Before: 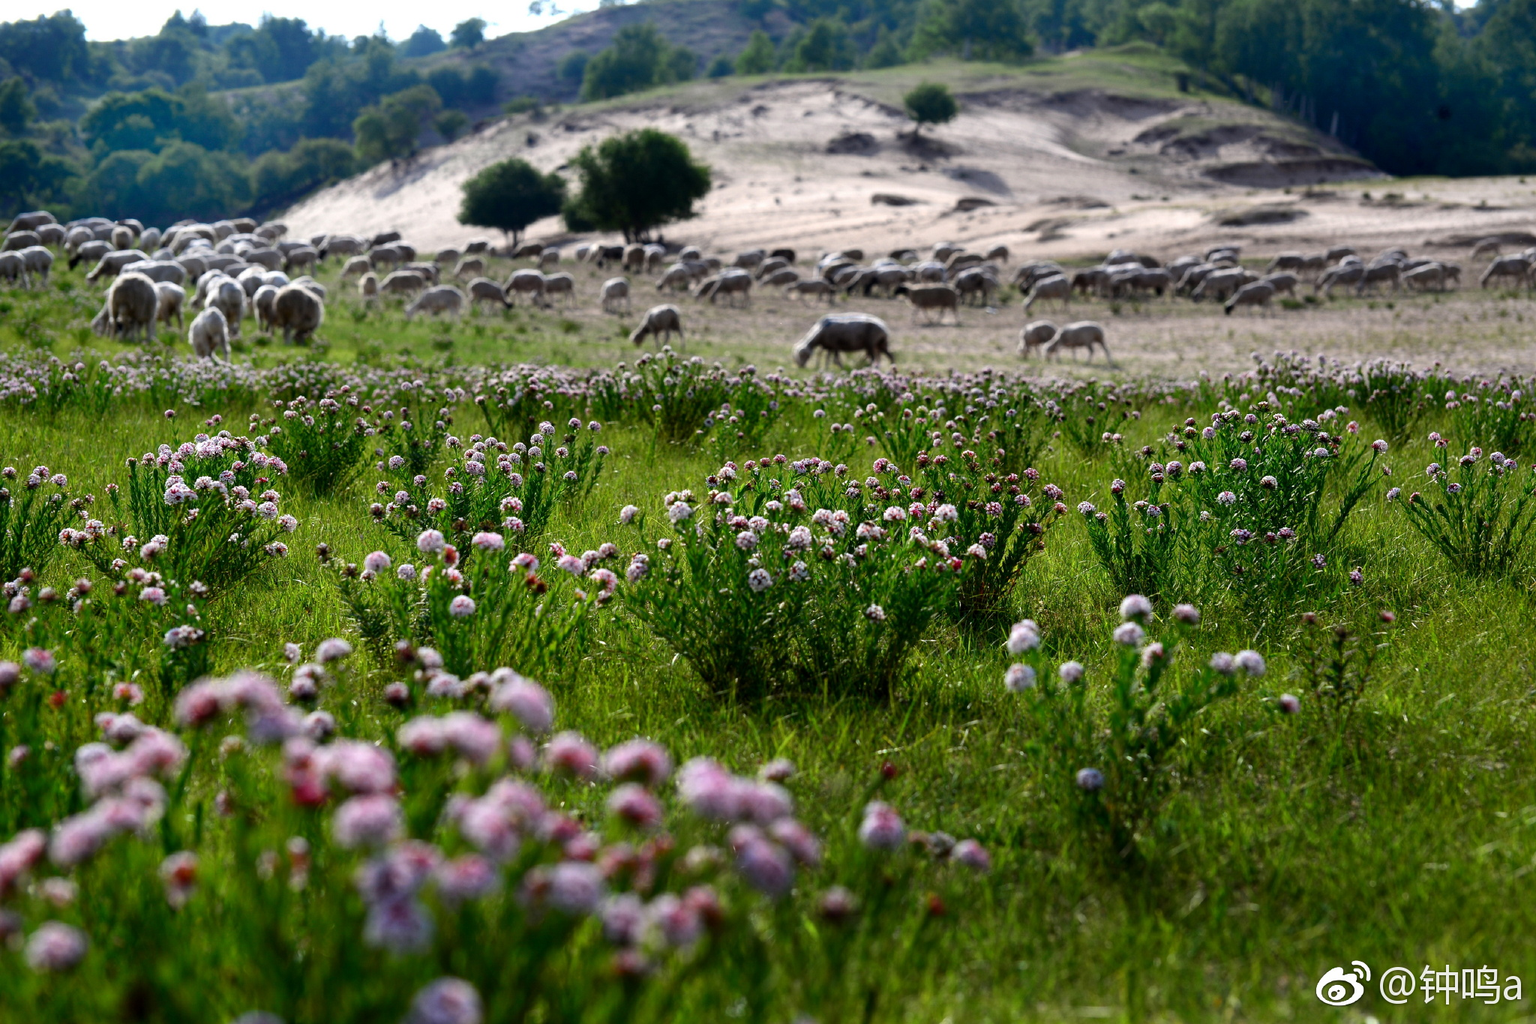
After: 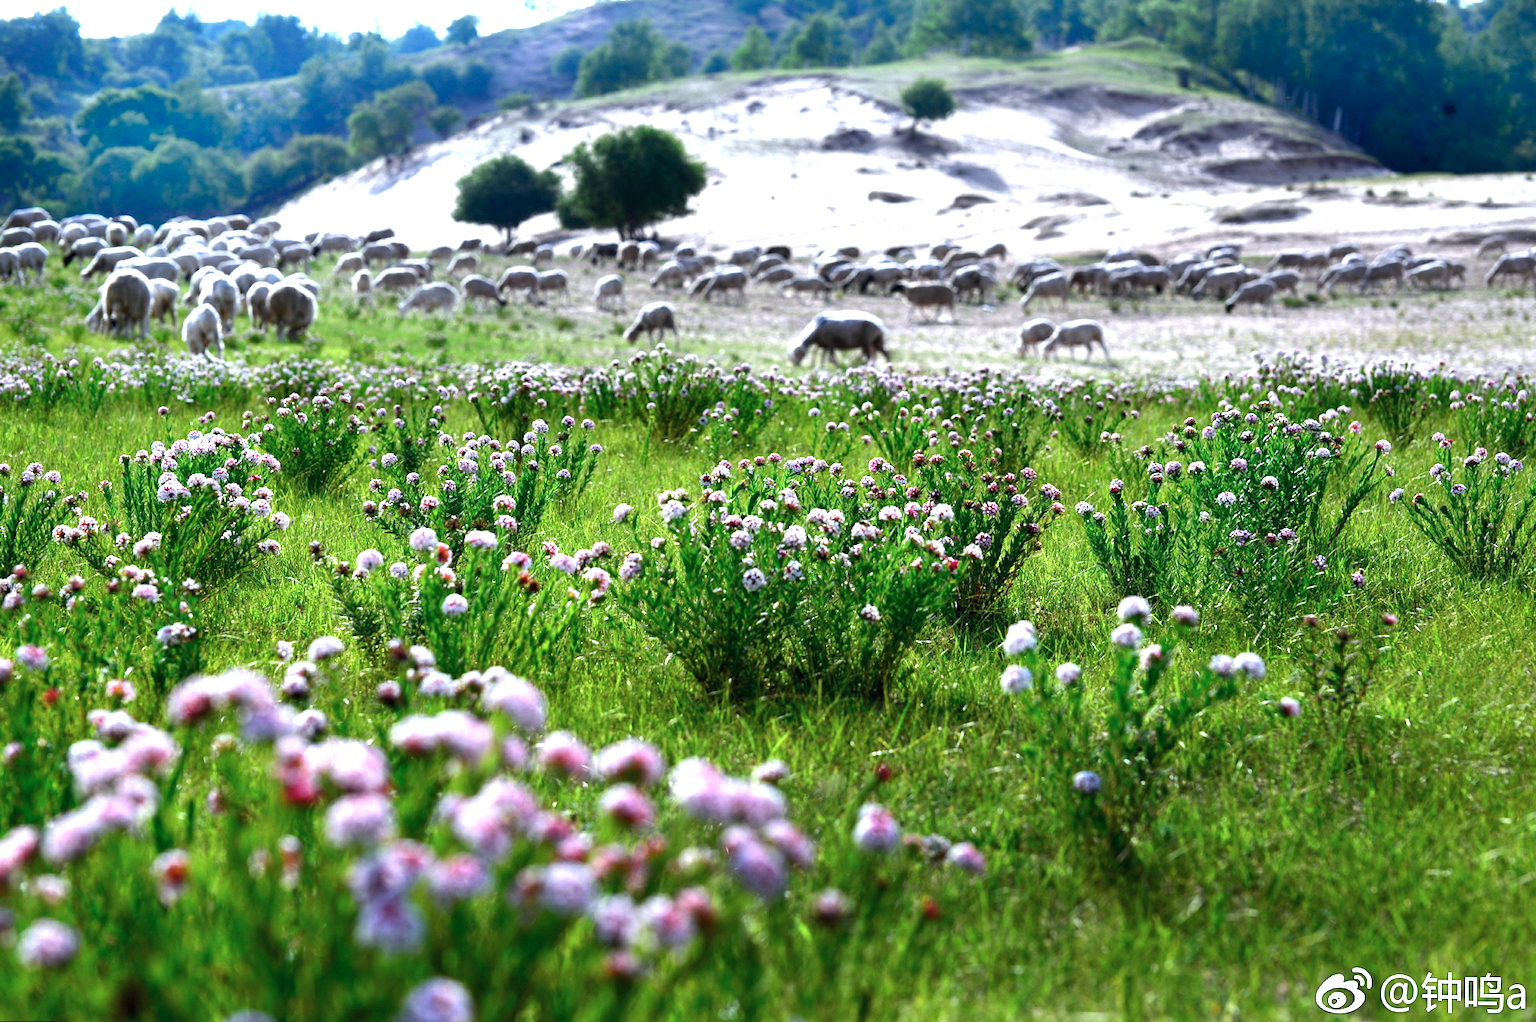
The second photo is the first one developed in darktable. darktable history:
exposure: black level correction 0, exposure 1.173 EV, compensate exposure bias true, compensate highlight preservation false
rotate and perspective: rotation 0.192°, lens shift (horizontal) -0.015, crop left 0.005, crop right 0.996, crop top 0.006, crop bottom 0.99
shadows and highlights: shadows 25, highlights -25
color calibration: x 0.37, y 0.382, temperature 4313.32 K
